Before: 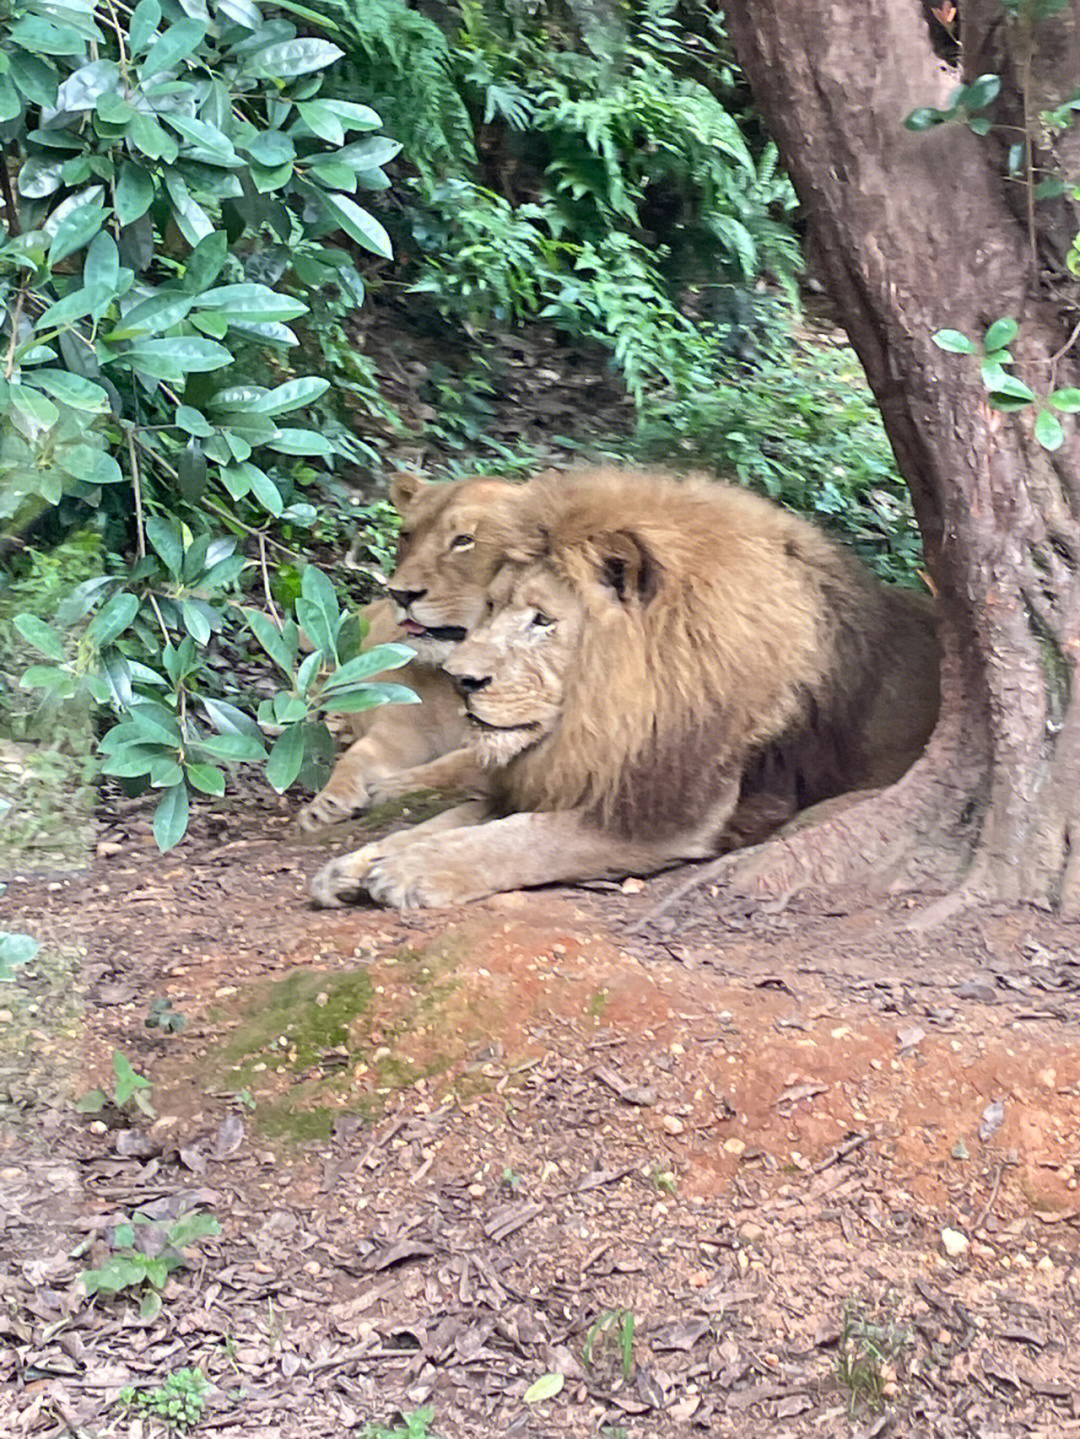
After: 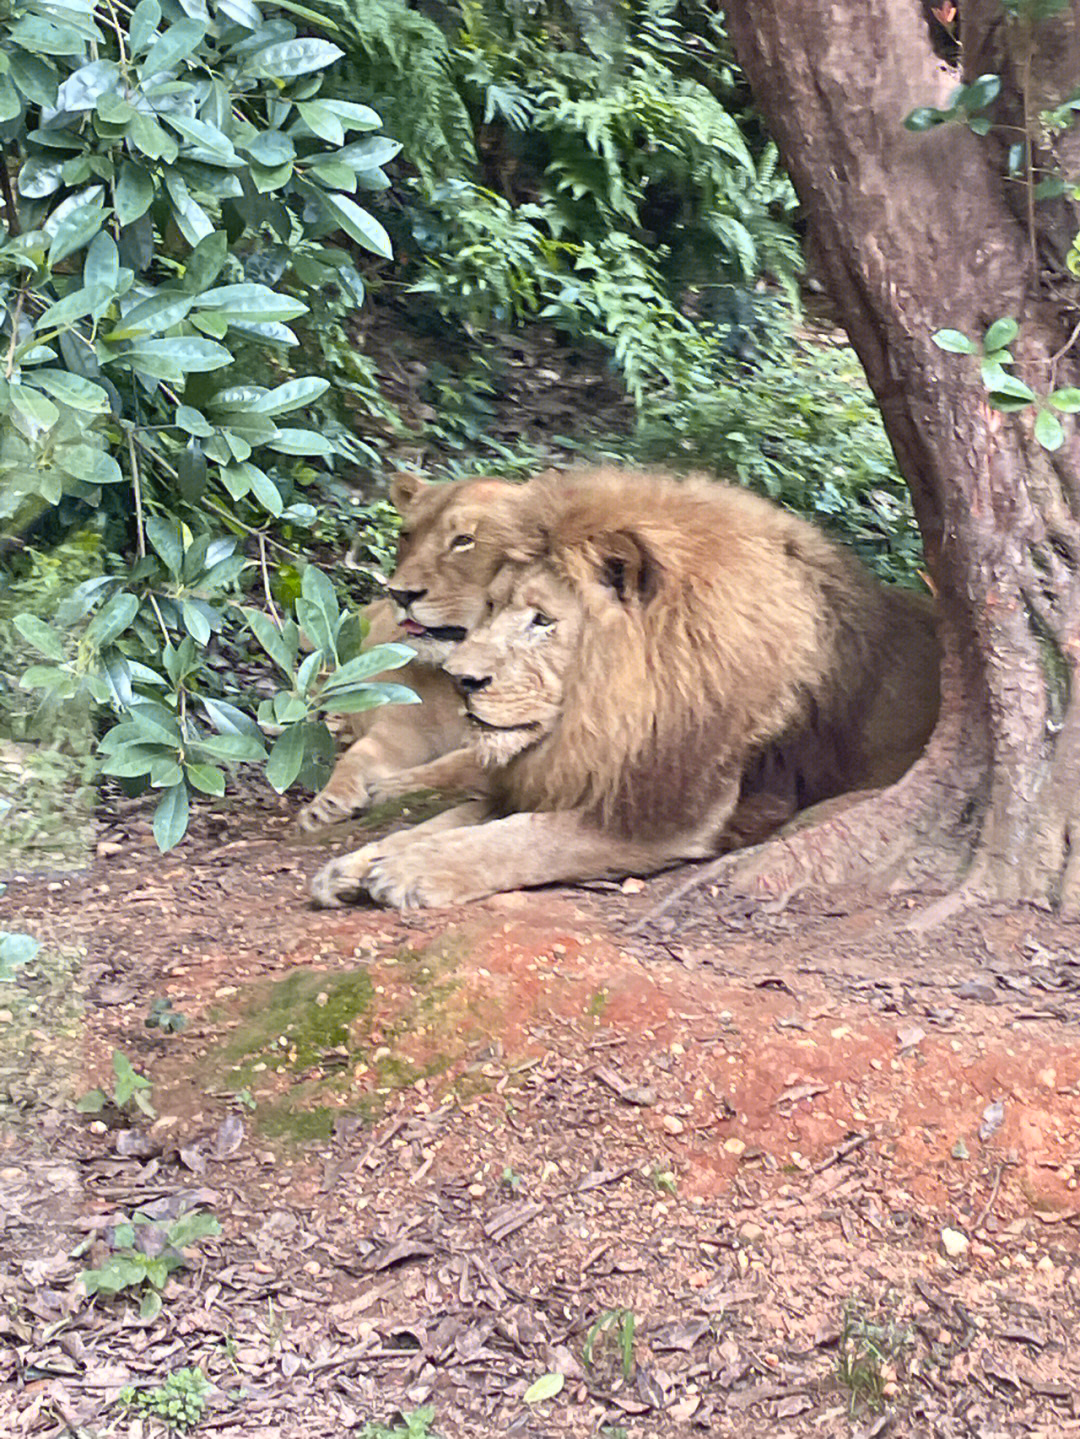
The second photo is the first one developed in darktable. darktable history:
tone curve: curves: ch0 [(0, 0.024) (0.119, 0.146) (0.474, 0.464) (0.718, 0.721) (0.817, 0.839) (1, 0.998)]; ch1 [(0, 0) (0.377, 0.416) (0.439, 0.451) (0.477, 0.477) (0.501, 0.503) (0.538, 0.544) (0.58, 0.602) (0.664, 0.676) (0.783, 0.804) (1, 1)]; ch2 [(0, 0) (0.38, 0.405) (0.463, 0.456) (0.498, 0.497) (0.524, 0.535) (0.578, 0.576) (0.648, 0.665) (1, 1)], color space Lab, independent channels, preserve colors none
